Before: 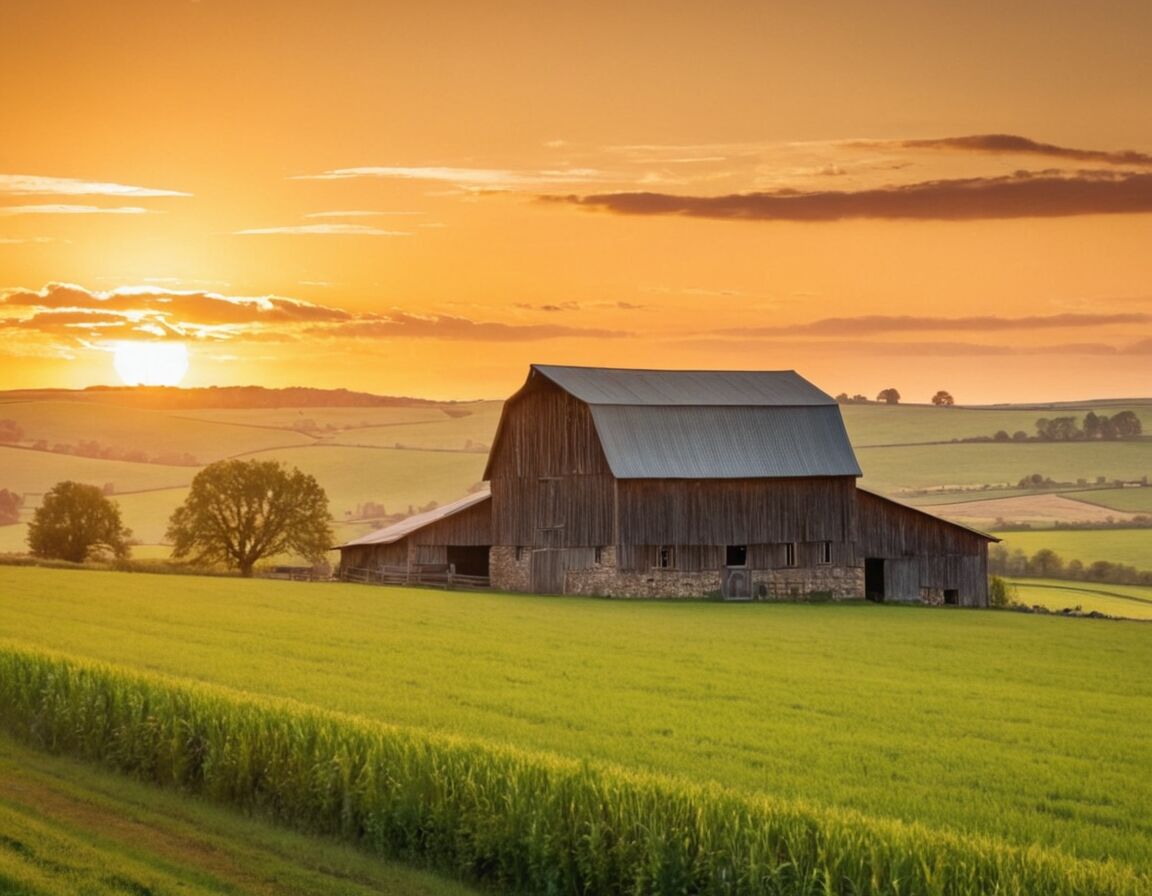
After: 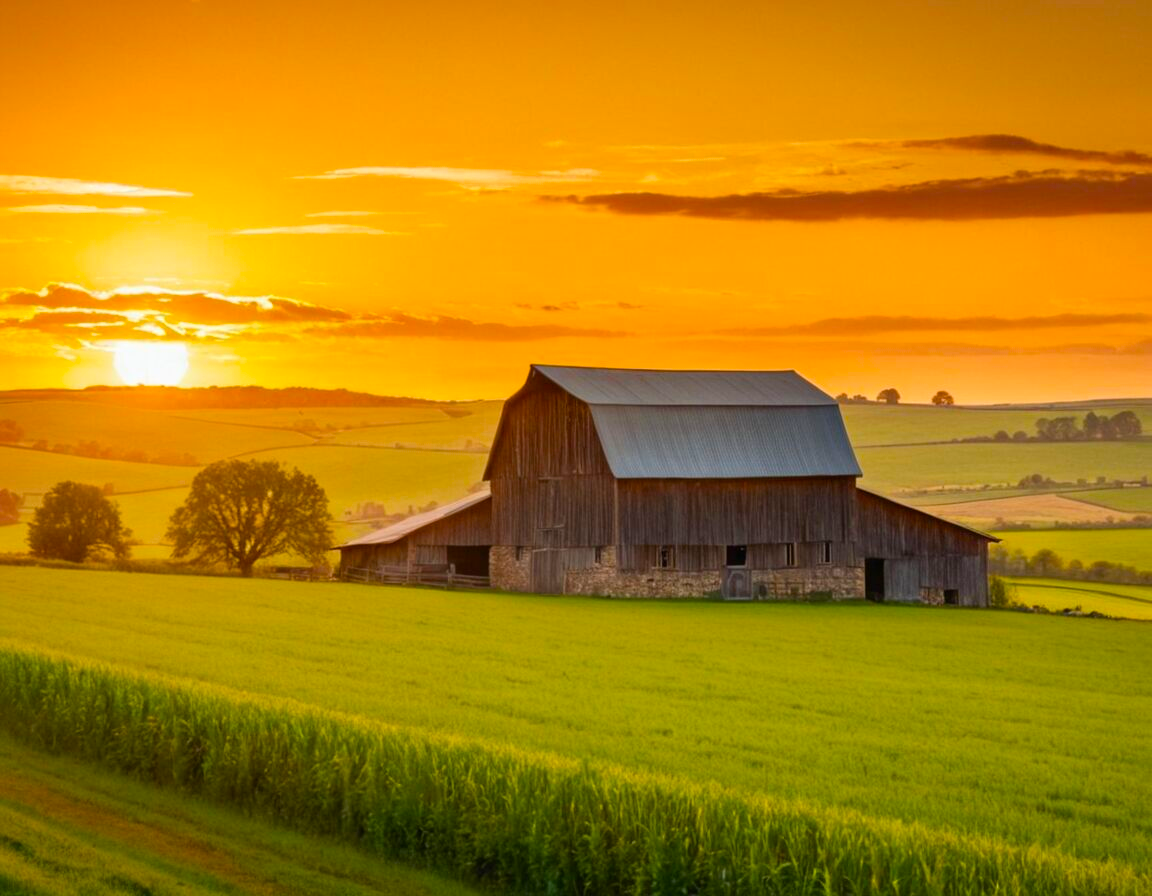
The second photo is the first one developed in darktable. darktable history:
color contrast: green-magenta contrast 1.2, blue-yellow contrast 1.2
color balance rgb: perceptual saturation grading › global saturation 25%, global vibrance 20%
